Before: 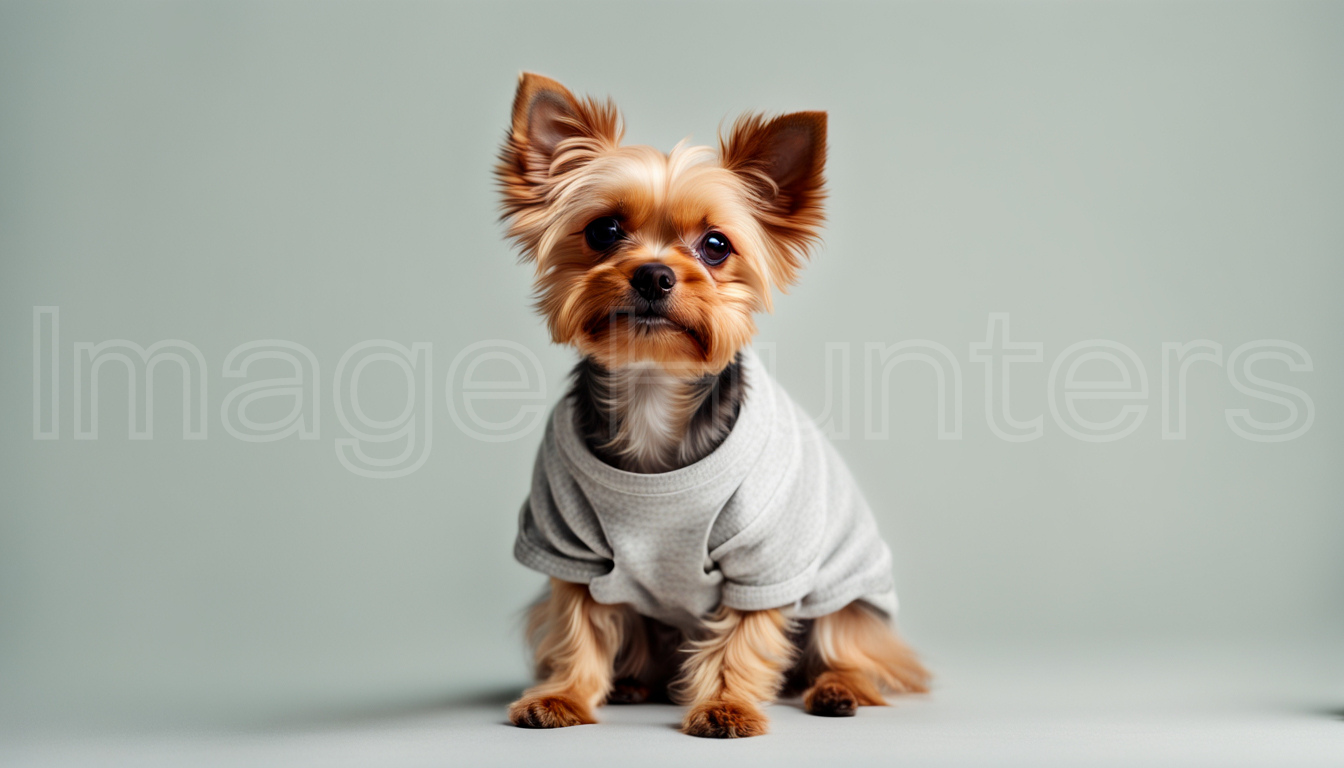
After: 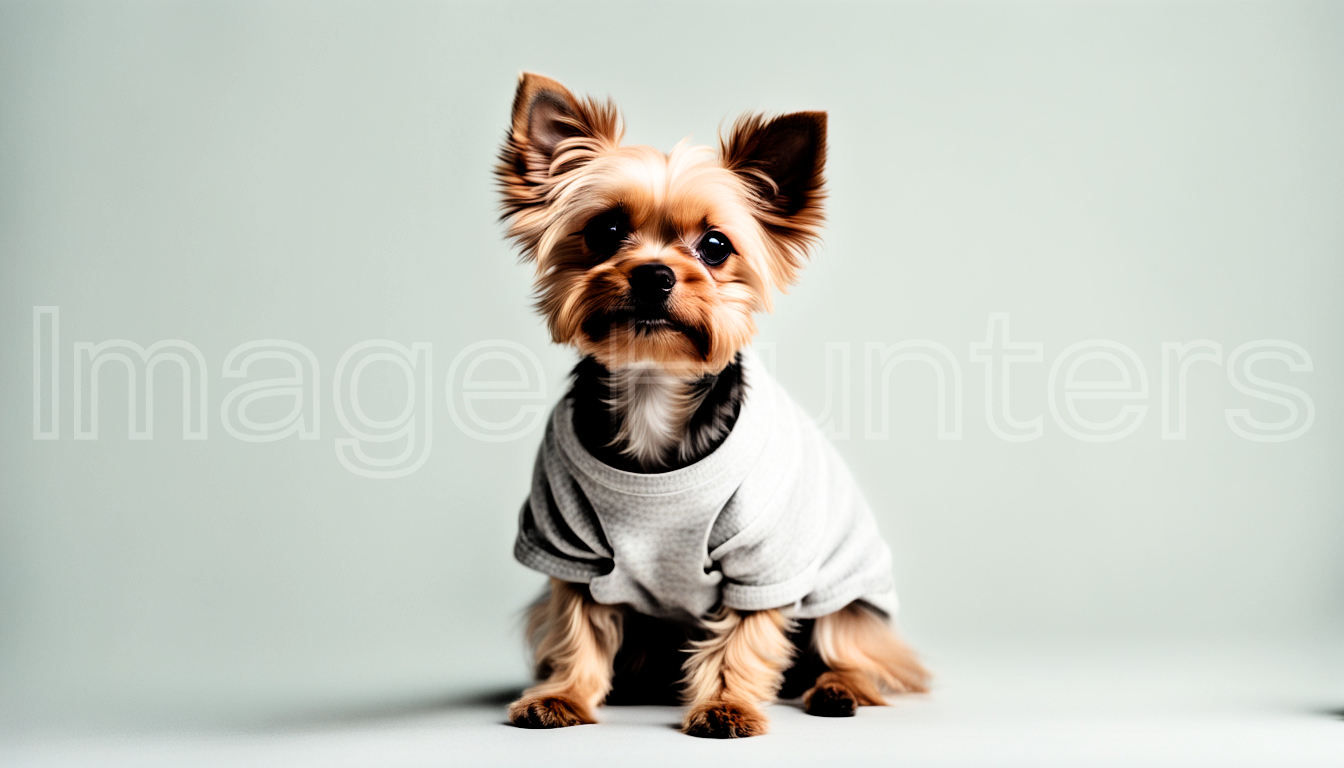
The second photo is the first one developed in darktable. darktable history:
filmic rgb: black relative exposure -3.75 EV, white relative exposure 2.4 EV, dynamic range scaling -50%, hardness 3.42, latitude 30%, contrast 1.8
